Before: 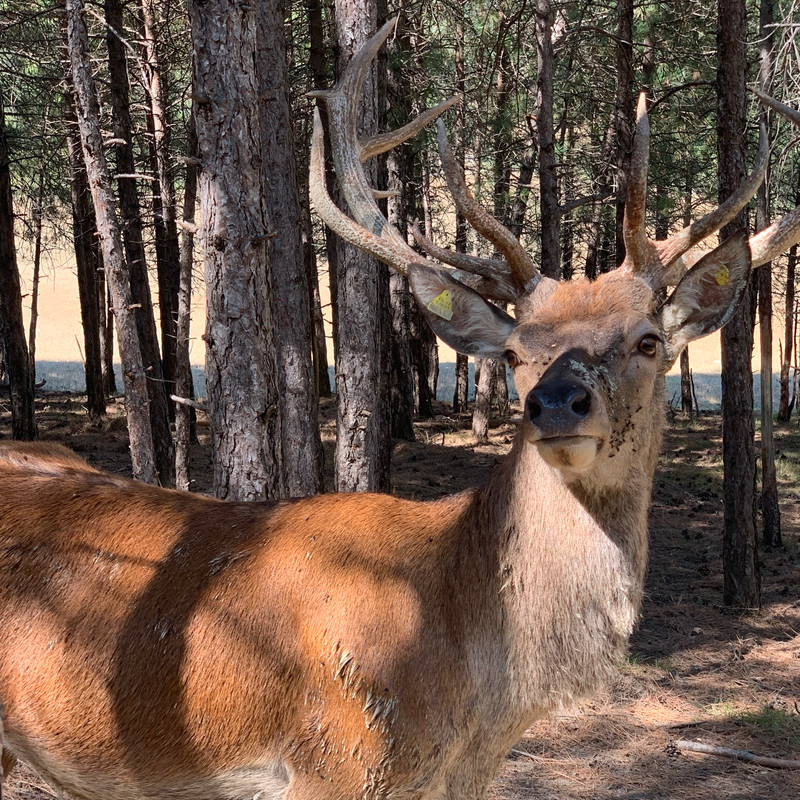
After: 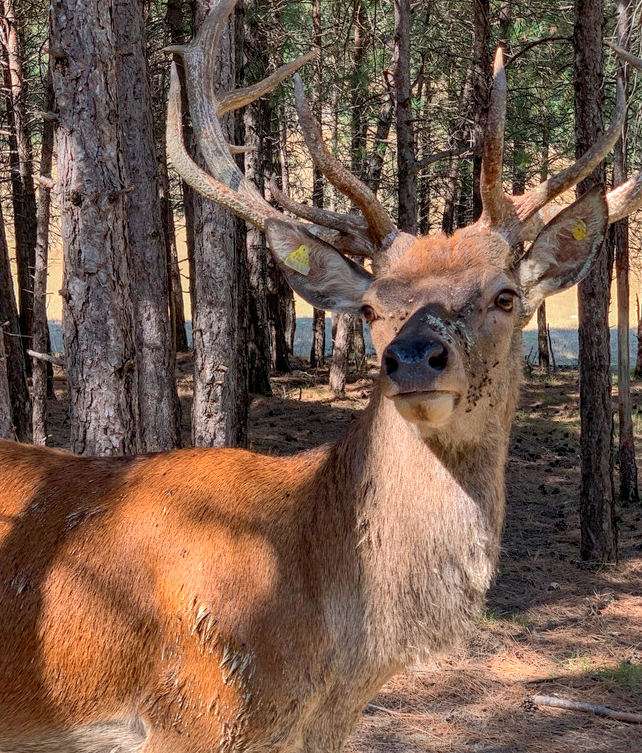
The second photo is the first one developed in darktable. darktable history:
crop and rotate: left 17.959%, top 5.771%, right 1.742%
contrast brightness saturation: saturation 0.18
shadows and highlights: on, module defaults
local contrast: on, module defaults
